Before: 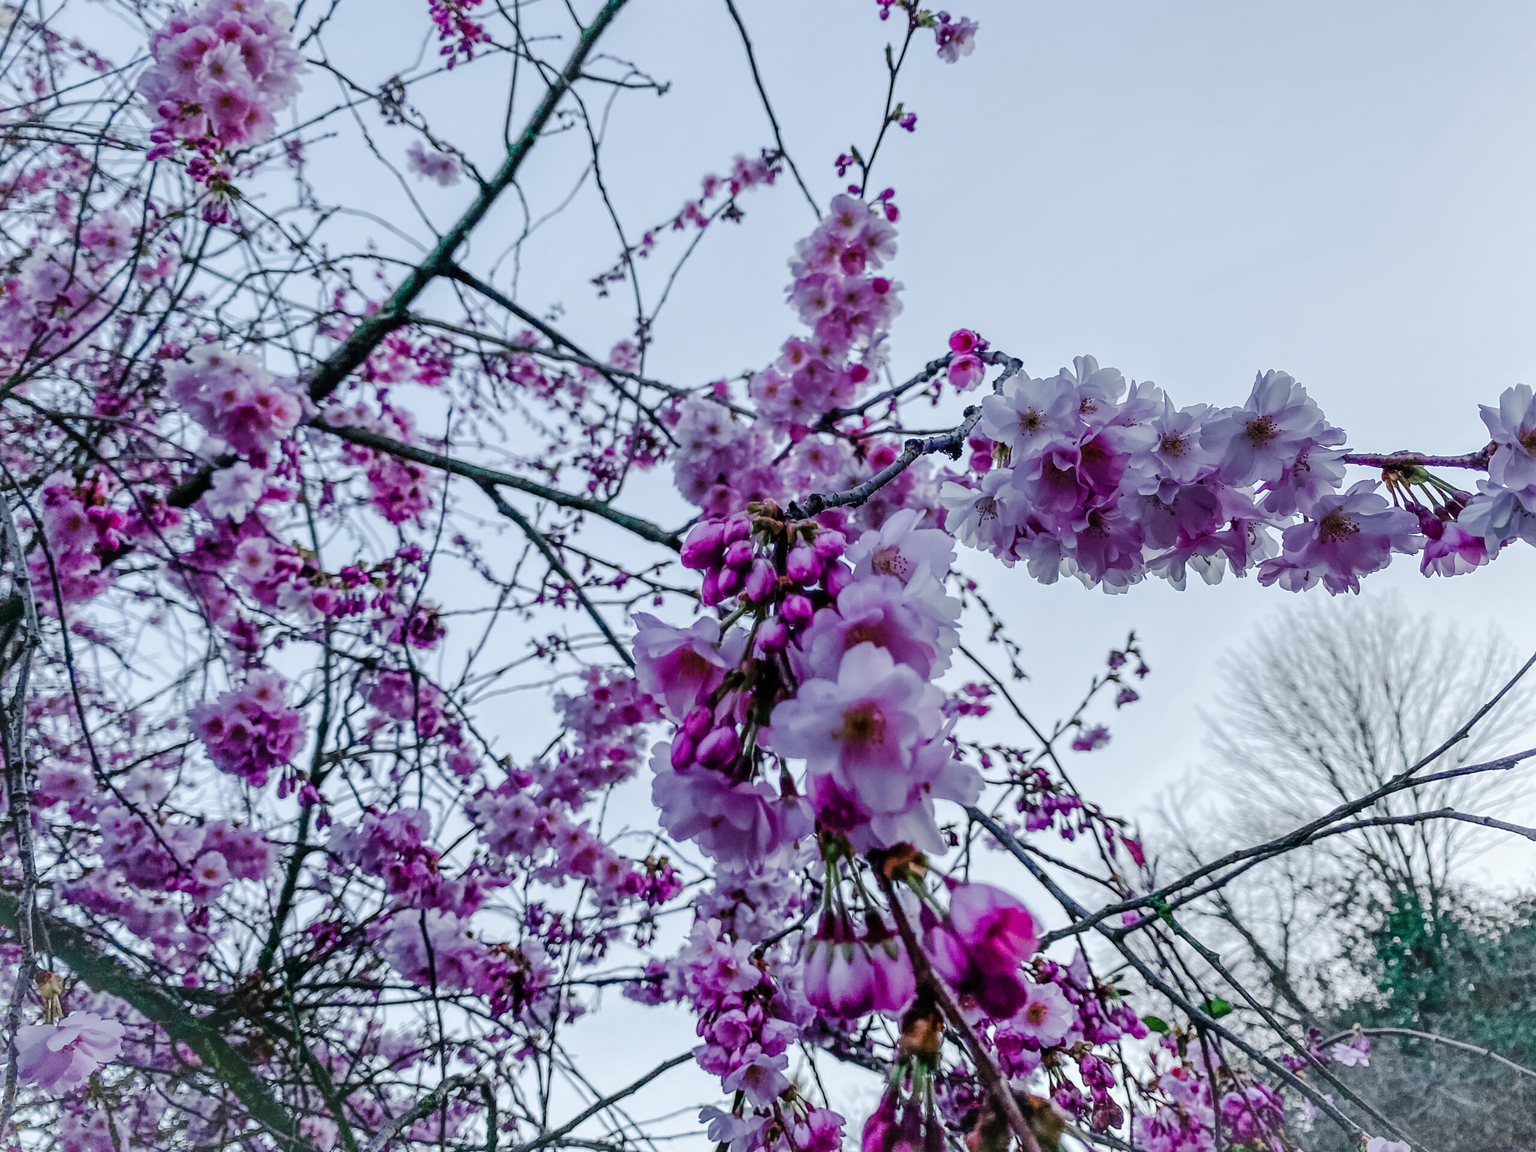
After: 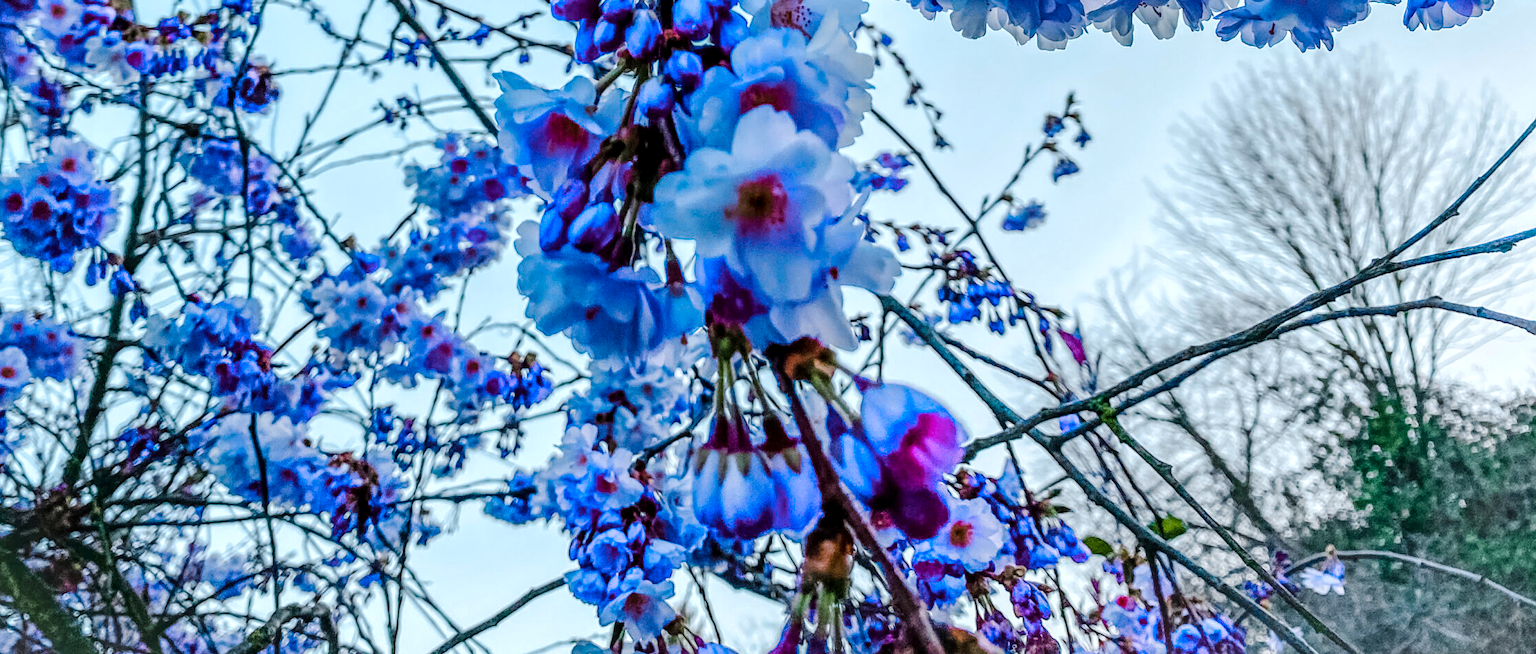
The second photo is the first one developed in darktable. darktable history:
crop and rotate: left 13.248%, top 47.848%, bottom 2.876%
local contrast: on, module defaults
color zones: curves: ch0 [(0.254, 0.492) (0.724, 0.62)]; ch1 [(0.25, 0.528) (0.719, 0.796)]; ch2 [(0, 0.472) (0.25, 0.5) (0.73, 0.184)]
